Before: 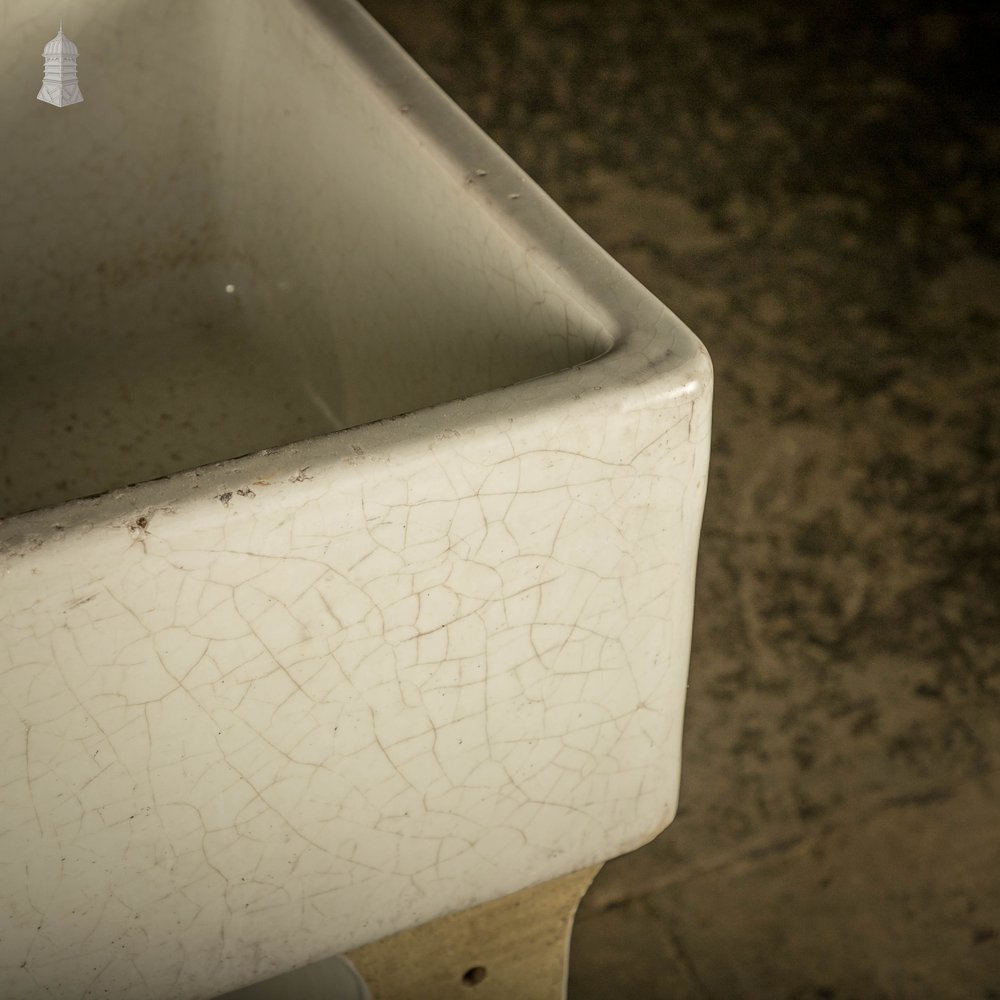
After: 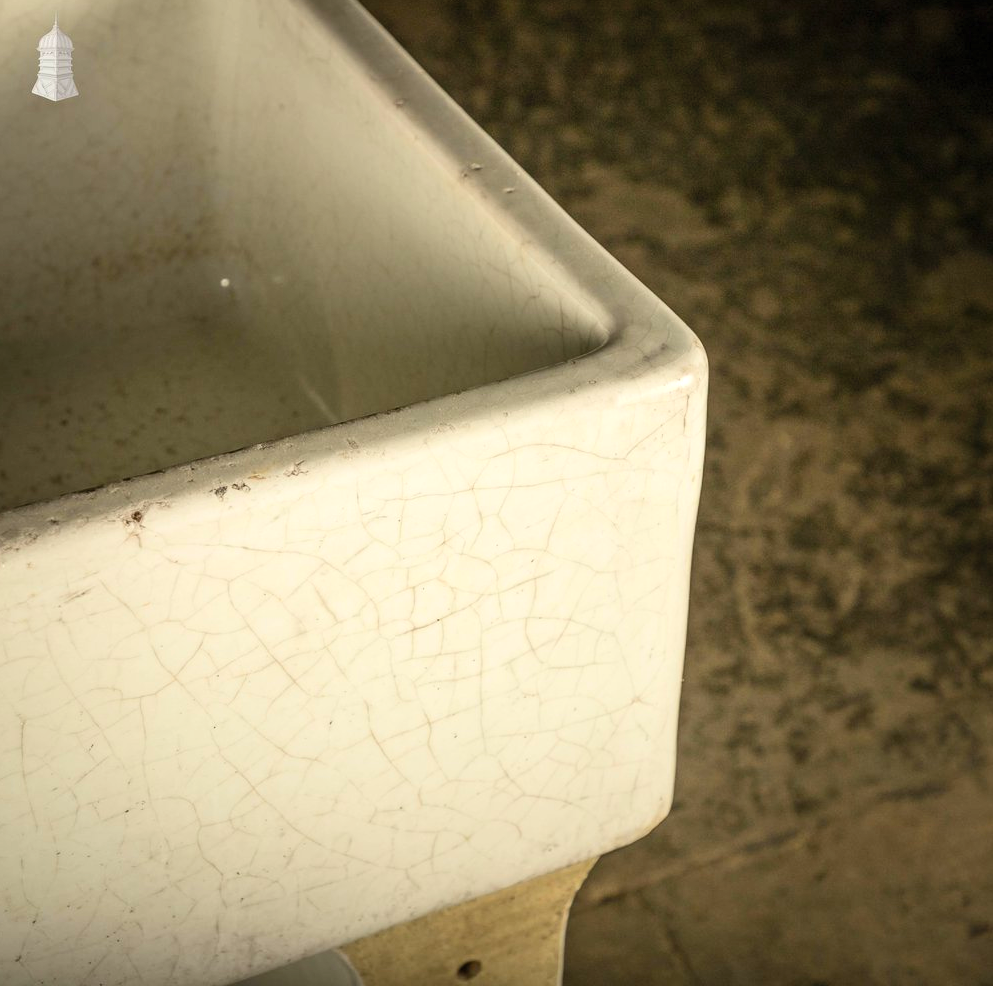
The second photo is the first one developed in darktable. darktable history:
contrast brightness saturation: contrast 0.196, brightness 0.167, saturation 0.22
crop: left 0.506%, top 0.672%, right 0.166%, bottom 0.657%
levels: levels [0, 0.476, 0.951]
